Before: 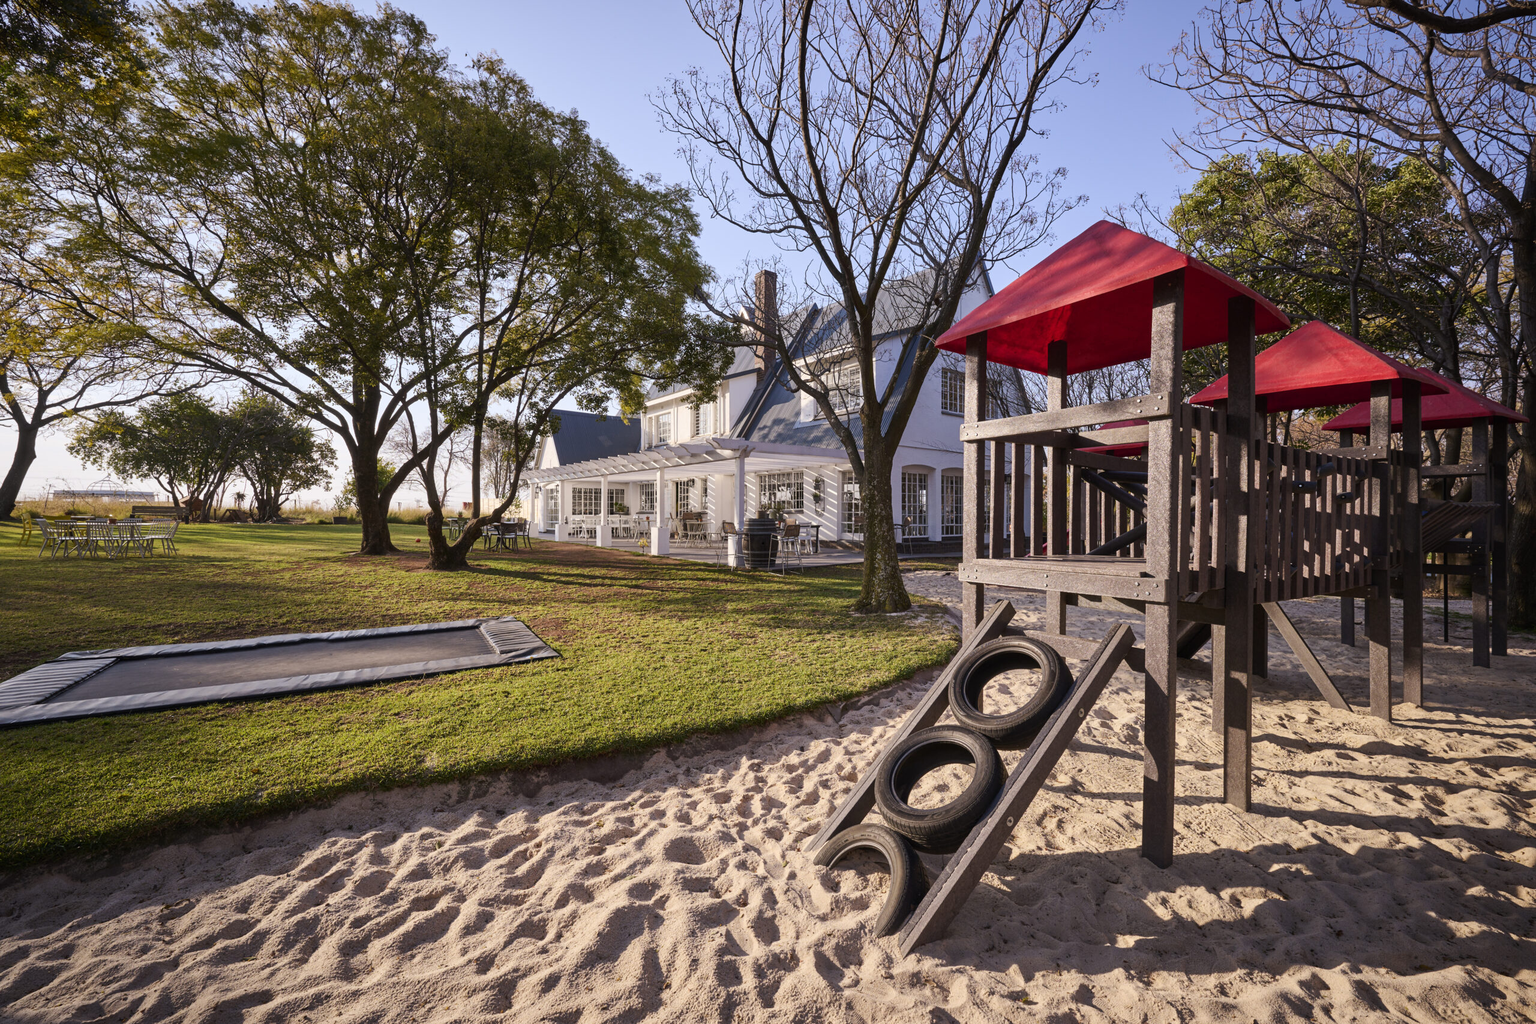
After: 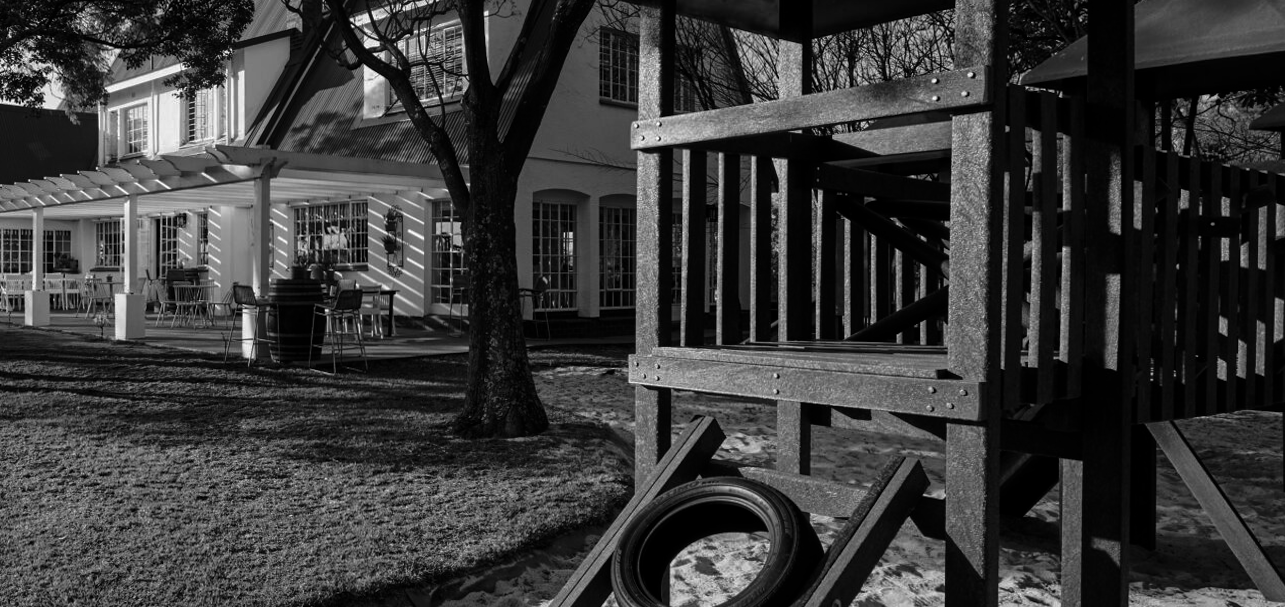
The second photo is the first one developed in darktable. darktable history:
color balance rgb: perceptual saturation grading › global saturation 25%, perceptual brilliance grading › mid-tones 10%, perceptual brilliance grading › shadows 15%, global vibrance 20%
contrast brightness saturation: contrast -0.03, brightness -0.59, saturation -1
tone equalizer: on, module defaults
white balance: red 1.045, blue 0.932
rotate and perspective: lens shift (horizontal) -0.055, automatic cropping off
crop: left 36.607%, top 34.735%, right 13.146%, bottom 30.611%
color calibration: illuminant same as pipeline (D50), adaptation none (bypass)
bloom: size 9%, threshold 100%, strength 7%
